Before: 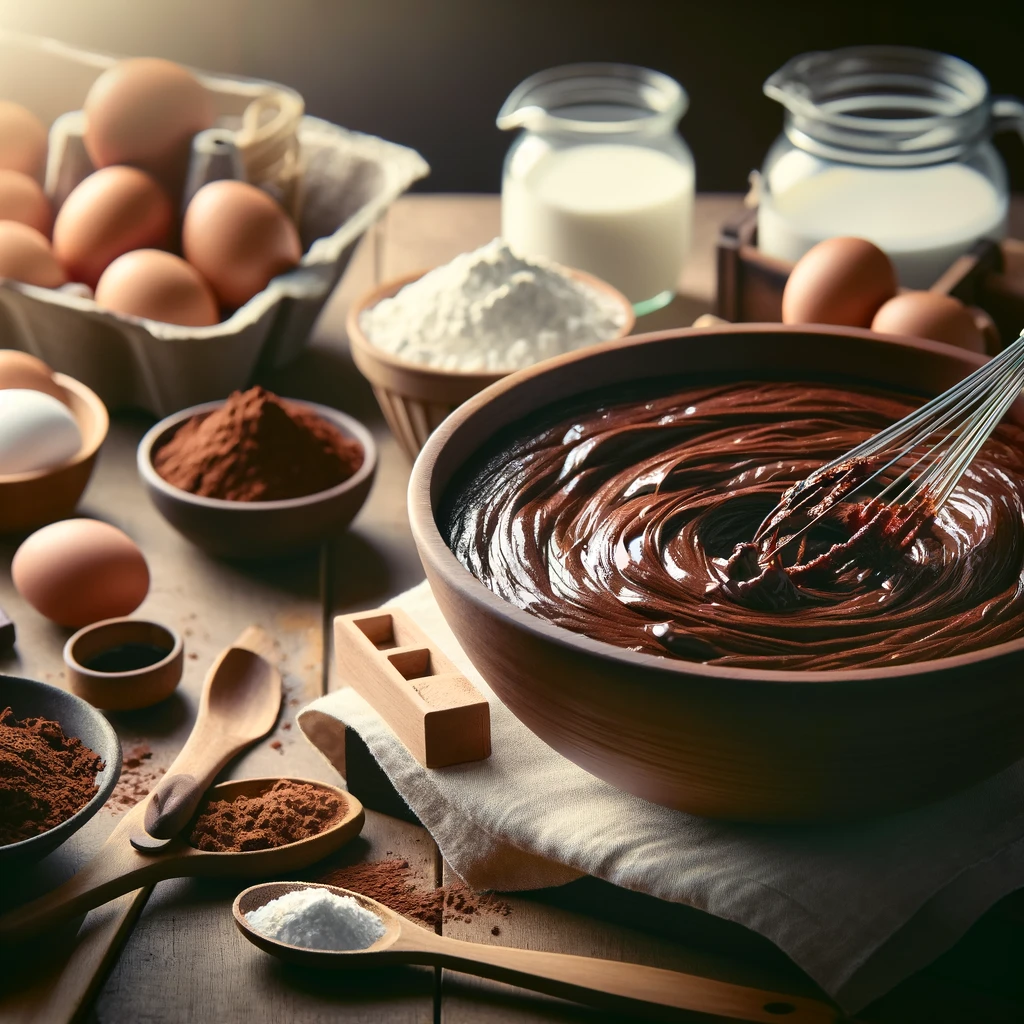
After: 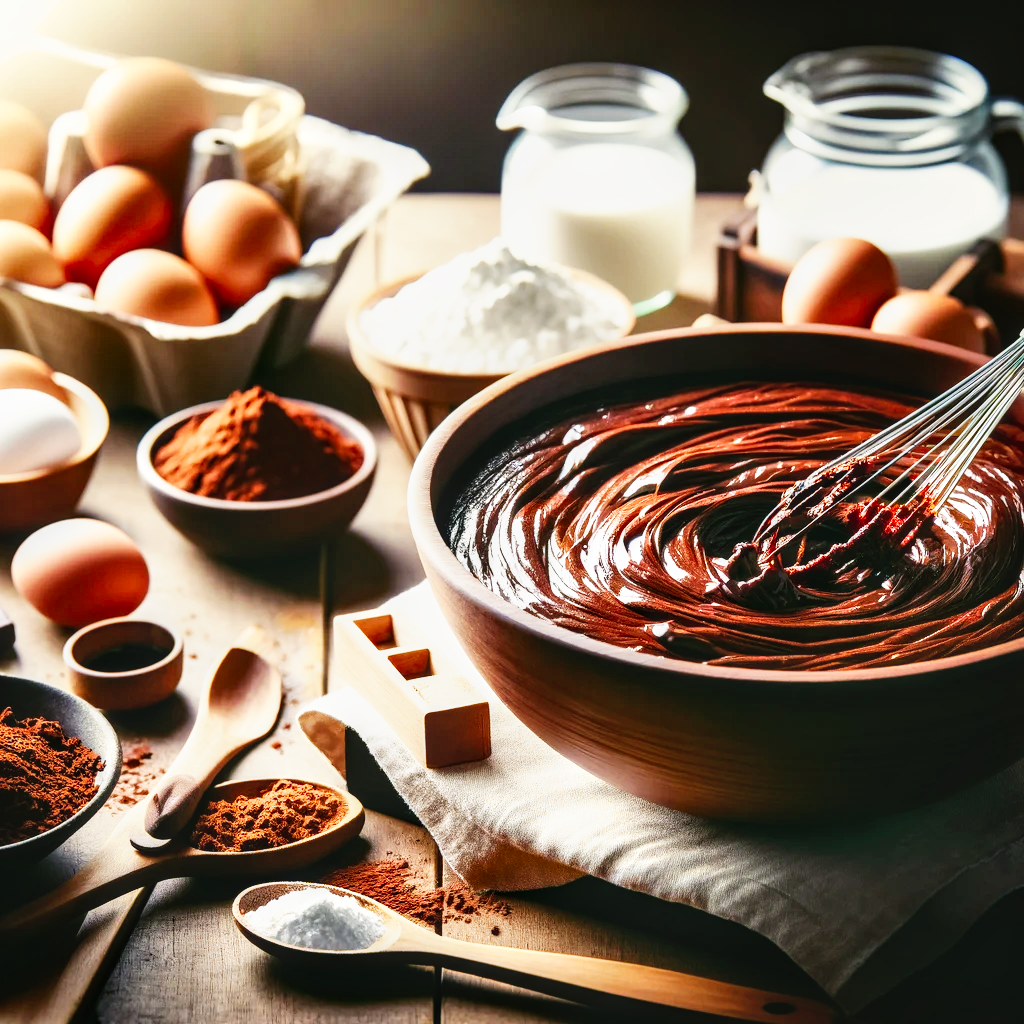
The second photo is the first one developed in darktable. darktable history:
contrast brightness saturation: contrast 0.04, saturation 0.07
shadows and highlights: shadows 12, white point adjustment 1.2, soften with gaussian
exposure: black level correction 0.001, compensate highlight preservation false
local contrast: on, module defaults
base curve: curves: ch0 [(0, 0) (0.007, 0.004) (0.027, 0.03) (0.046, 0.07) (0.207, 0.54) (0.442, 0.872) (0.673, 0.972) (1, 1)], preserve colors none
